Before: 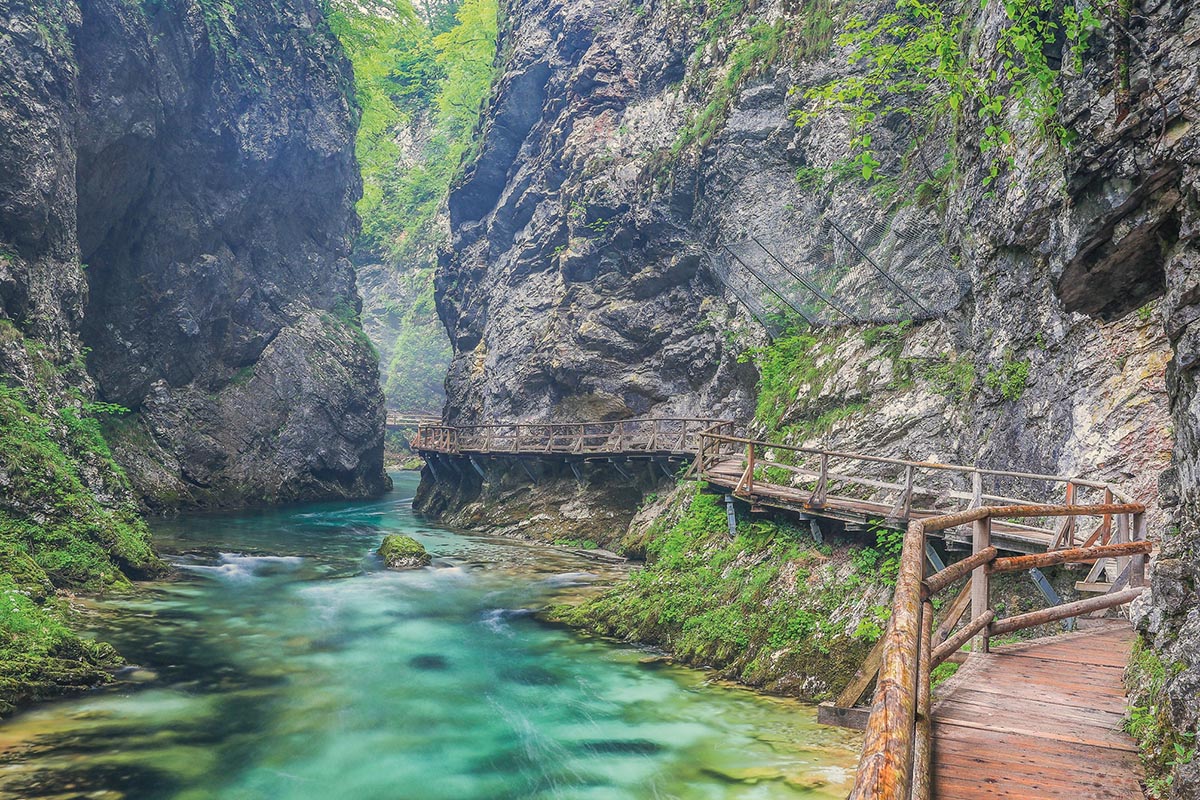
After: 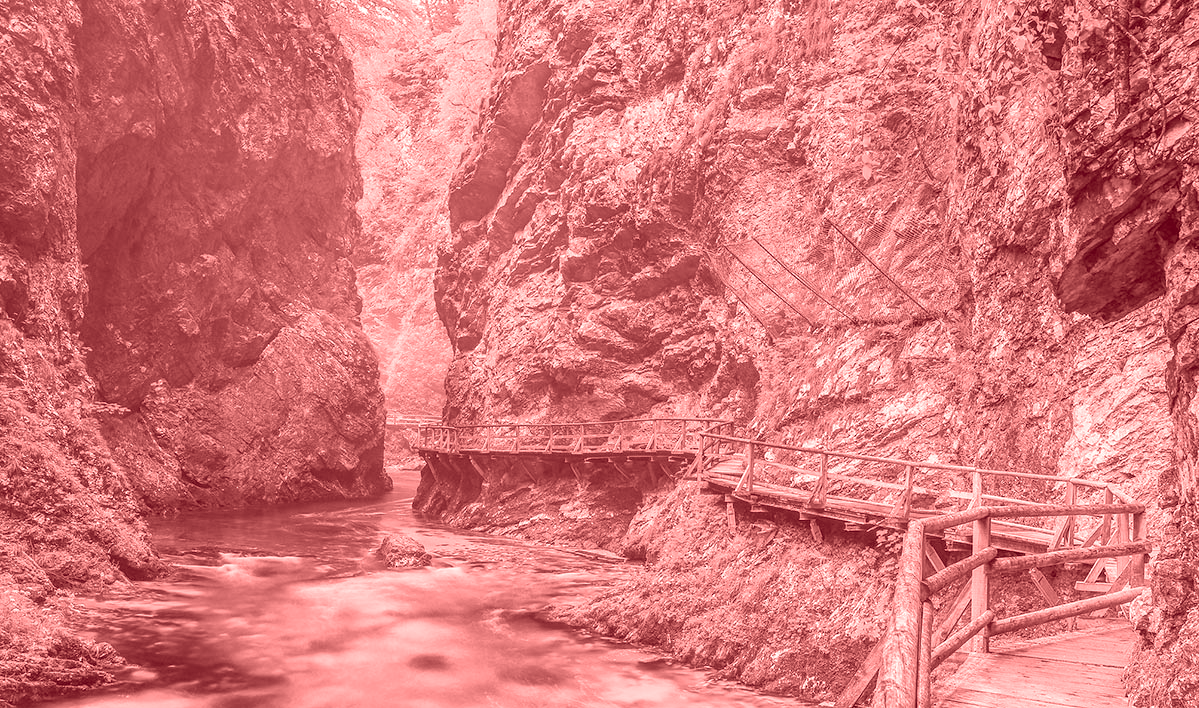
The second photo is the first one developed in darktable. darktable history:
colorize: saturation 60%, source mix 100%
color correction: highlights a* 10.12, highlights b* 39.04, shadows a* 14.62, shadows b* 3.37
crop and rotate: top 0%, bottom 11.49%
